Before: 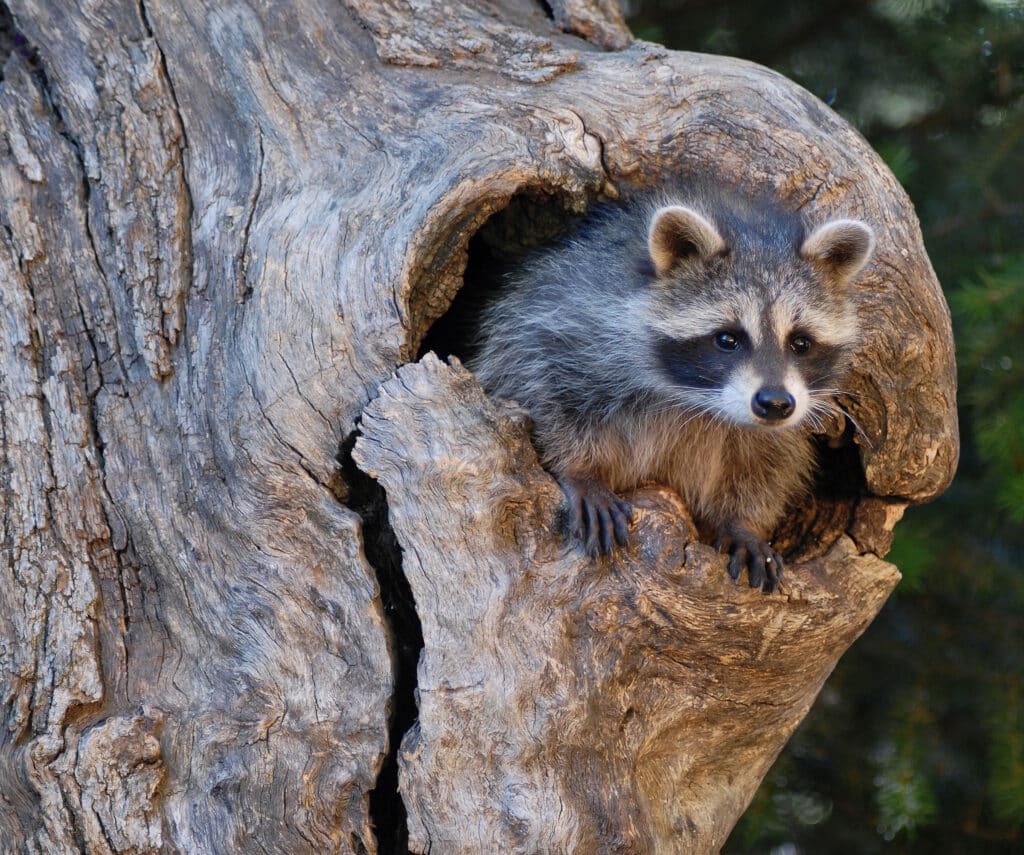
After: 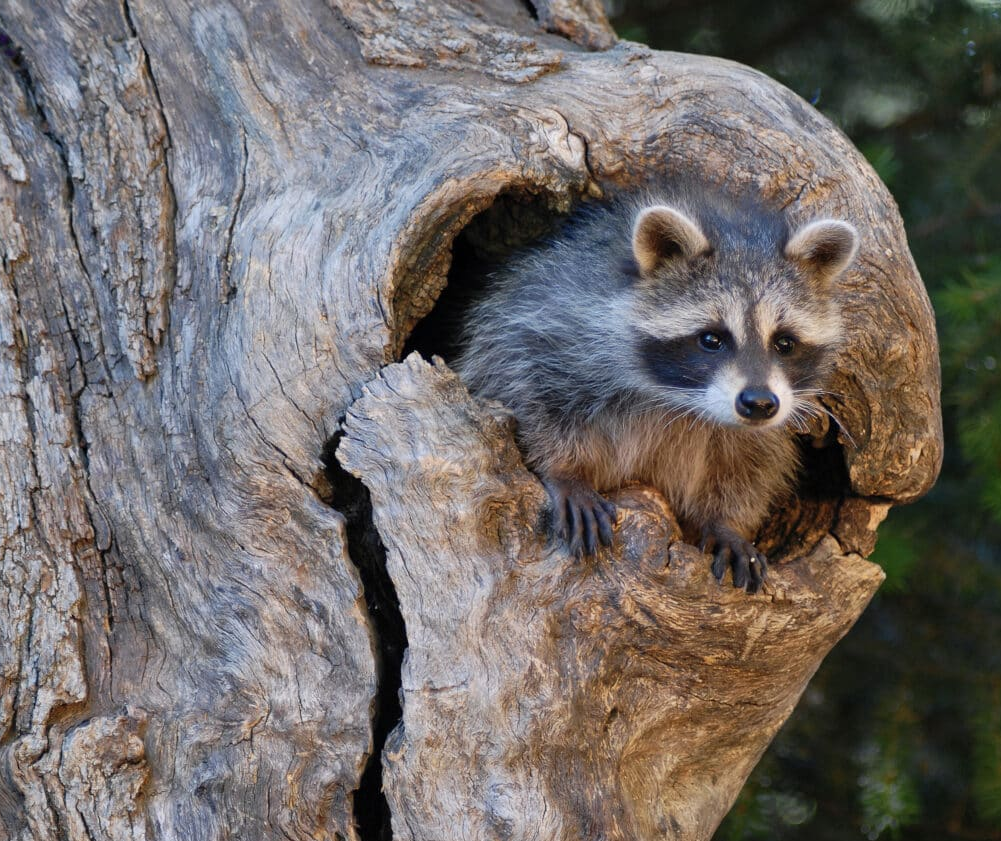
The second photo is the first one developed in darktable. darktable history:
crop and rotate: left 1.644%, right 0.545%, bottom 1.579%
